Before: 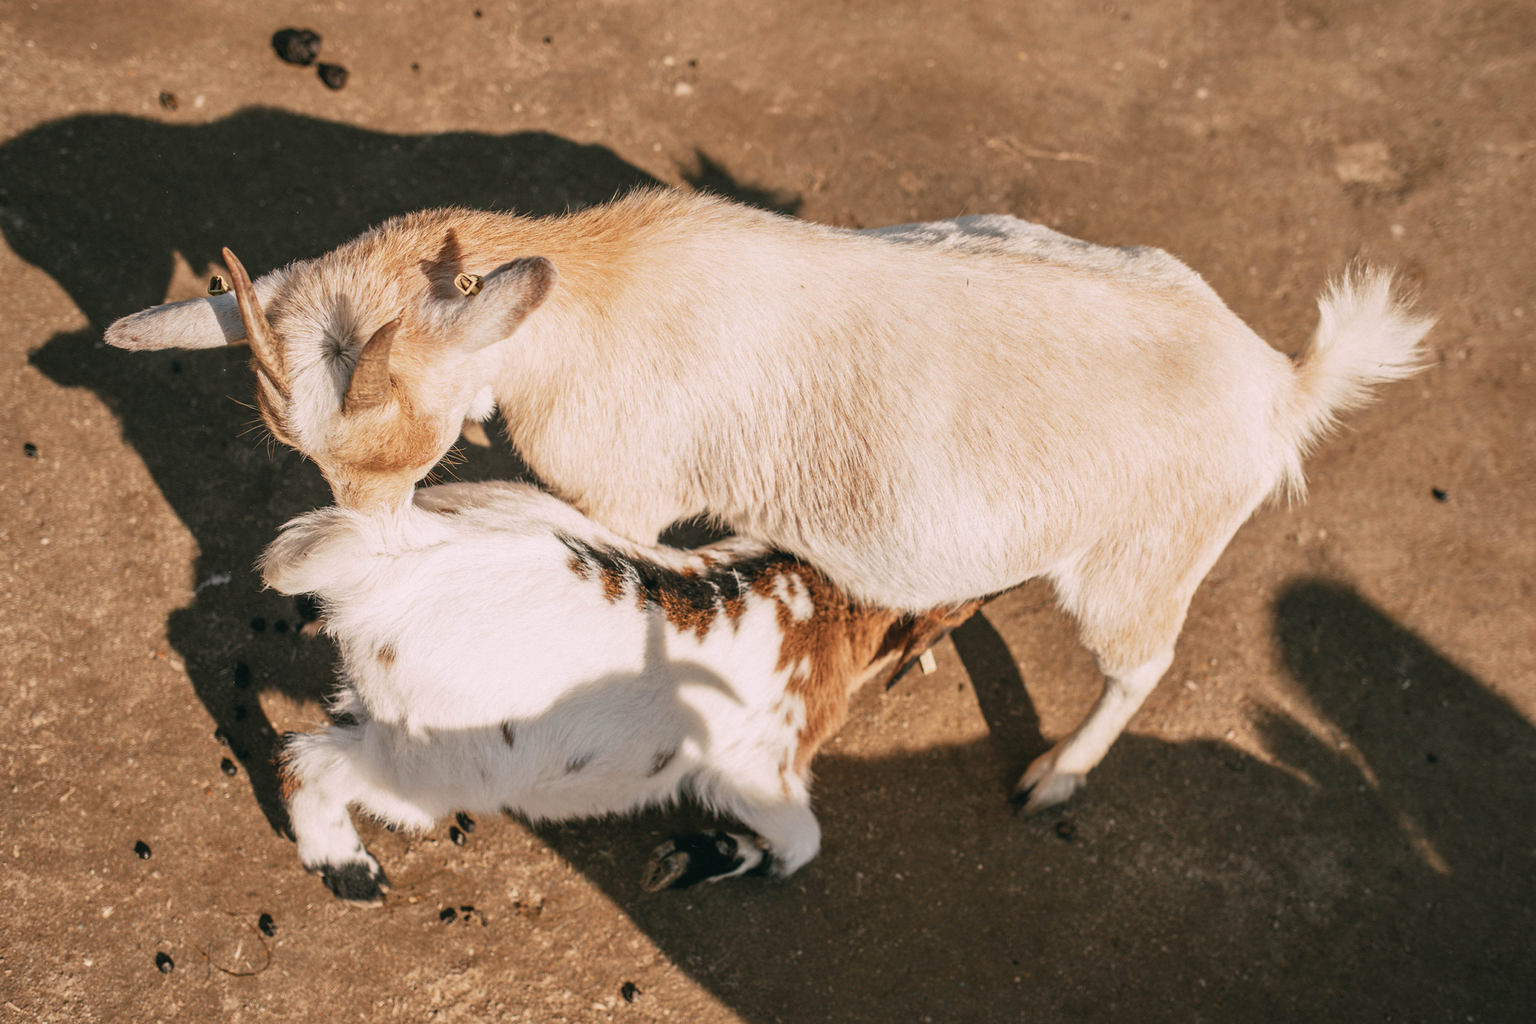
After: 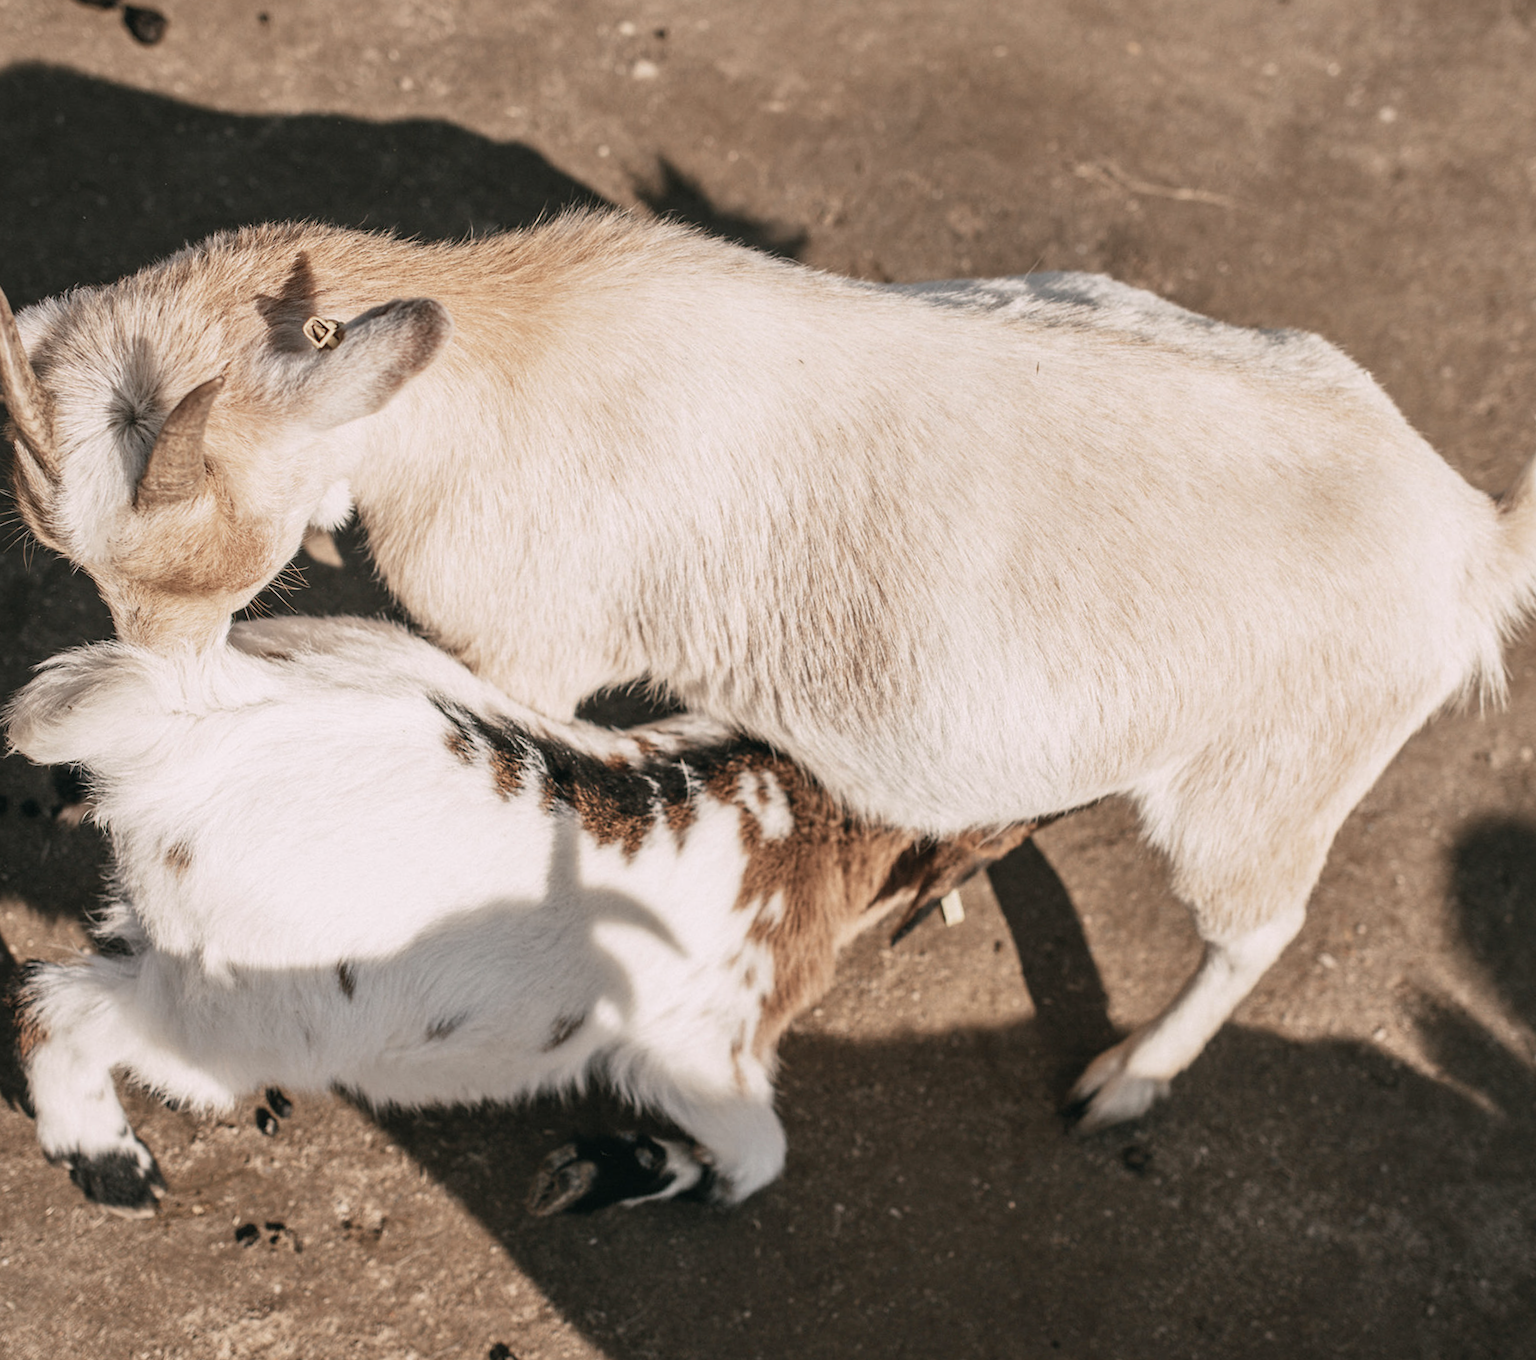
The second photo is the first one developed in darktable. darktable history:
contrast brightness saturation: contrast 0.096, saturation -0.36
crop and rotate: angle -2.99°, left 14.076%, top 0.031%, right 10.752%, bottom 0.082%
